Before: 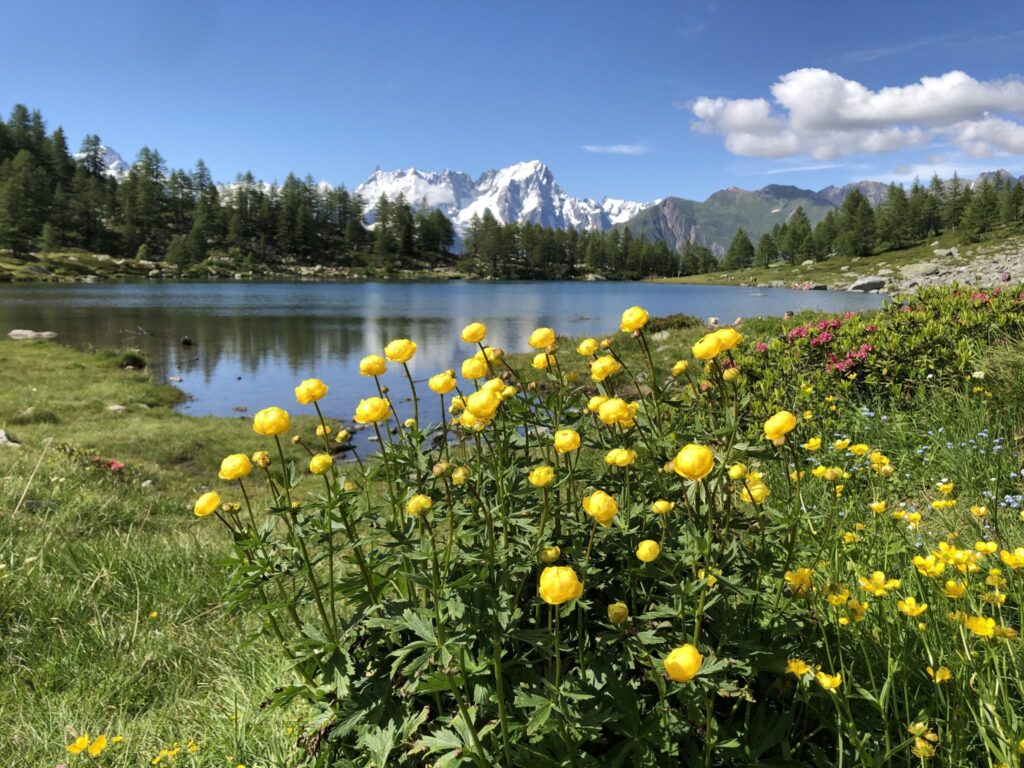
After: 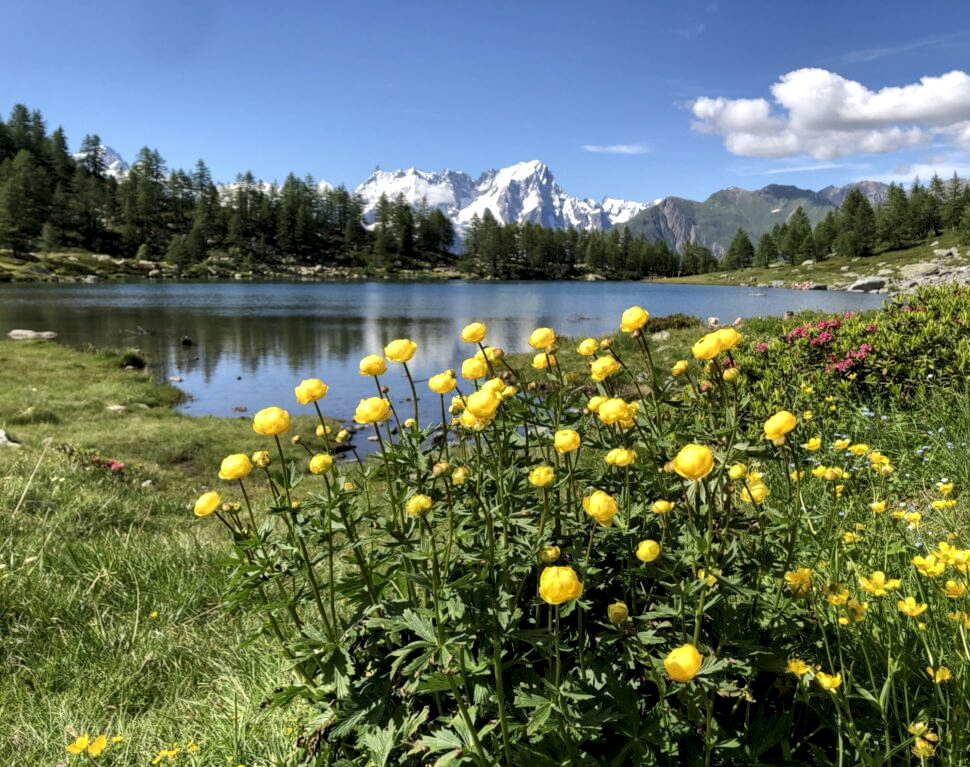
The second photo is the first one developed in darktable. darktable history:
crop and rotate: left 0%, right 5.176%
local contrast: highlights 27%, shadows 77%, midtone range 0.747
